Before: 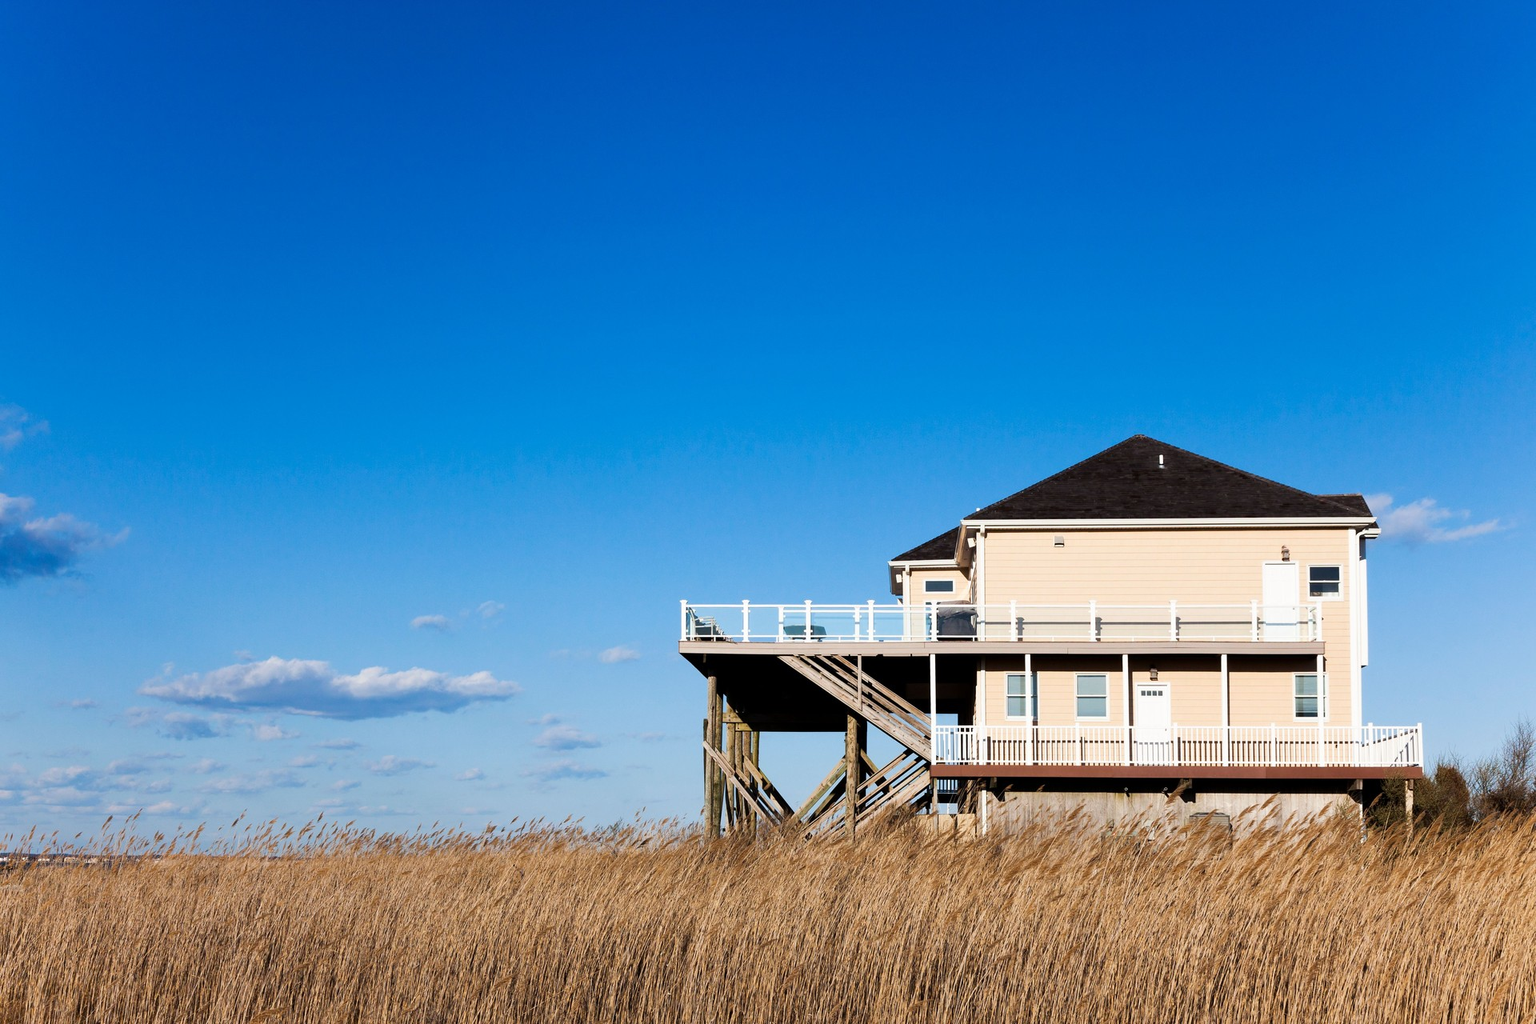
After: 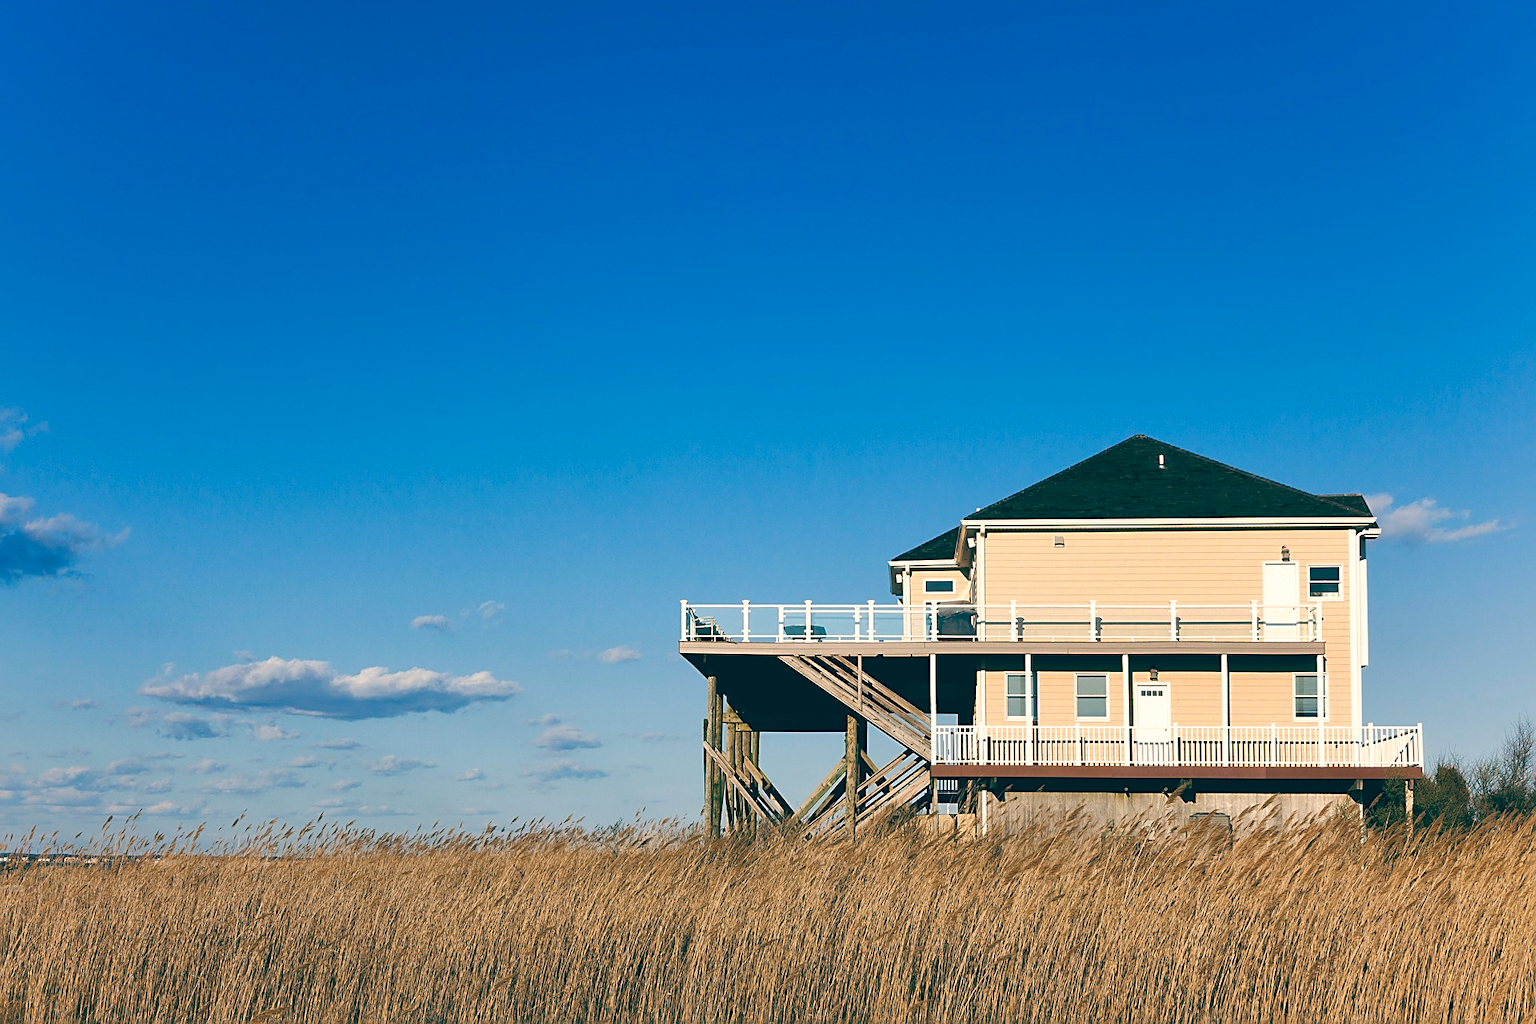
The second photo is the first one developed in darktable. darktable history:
color balance: lift [1.005, 0.99, 1.007, 1.01], gamma [1, 0.979, 1.011, 1.021], gain [0.923, 1.098, 1.025, 0.902], input saturation 90.45%, contrast 7.73%, output saturation 105.91%
sharpen: on, module defaults
shadows and highlights: on, module defaults
